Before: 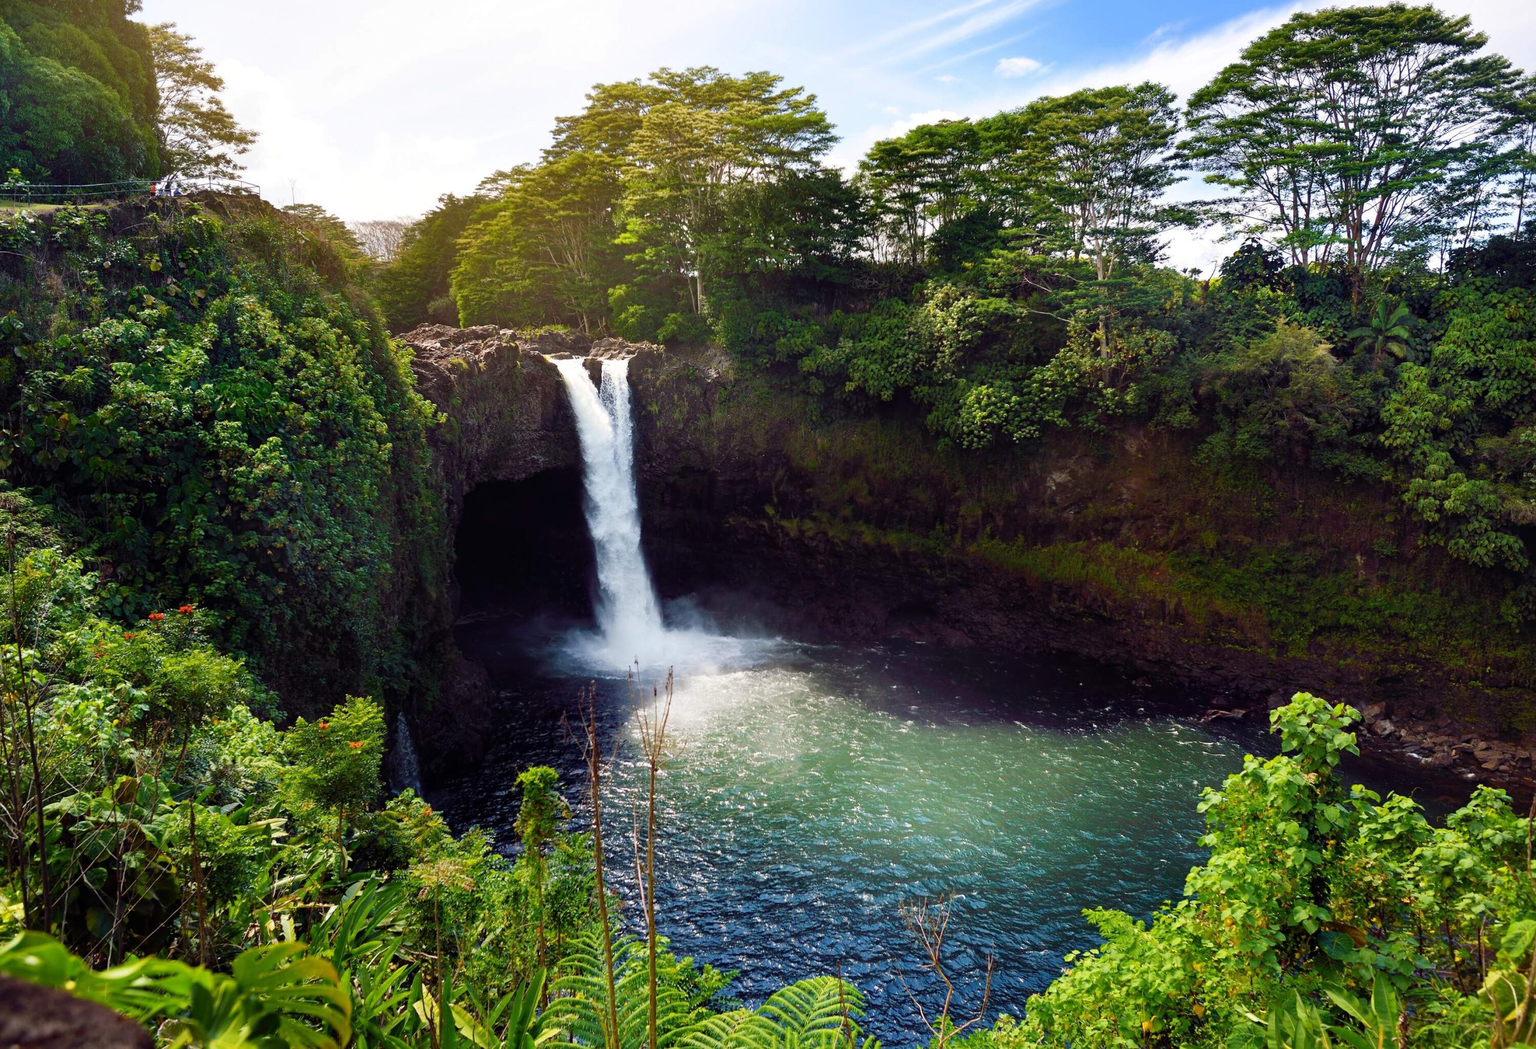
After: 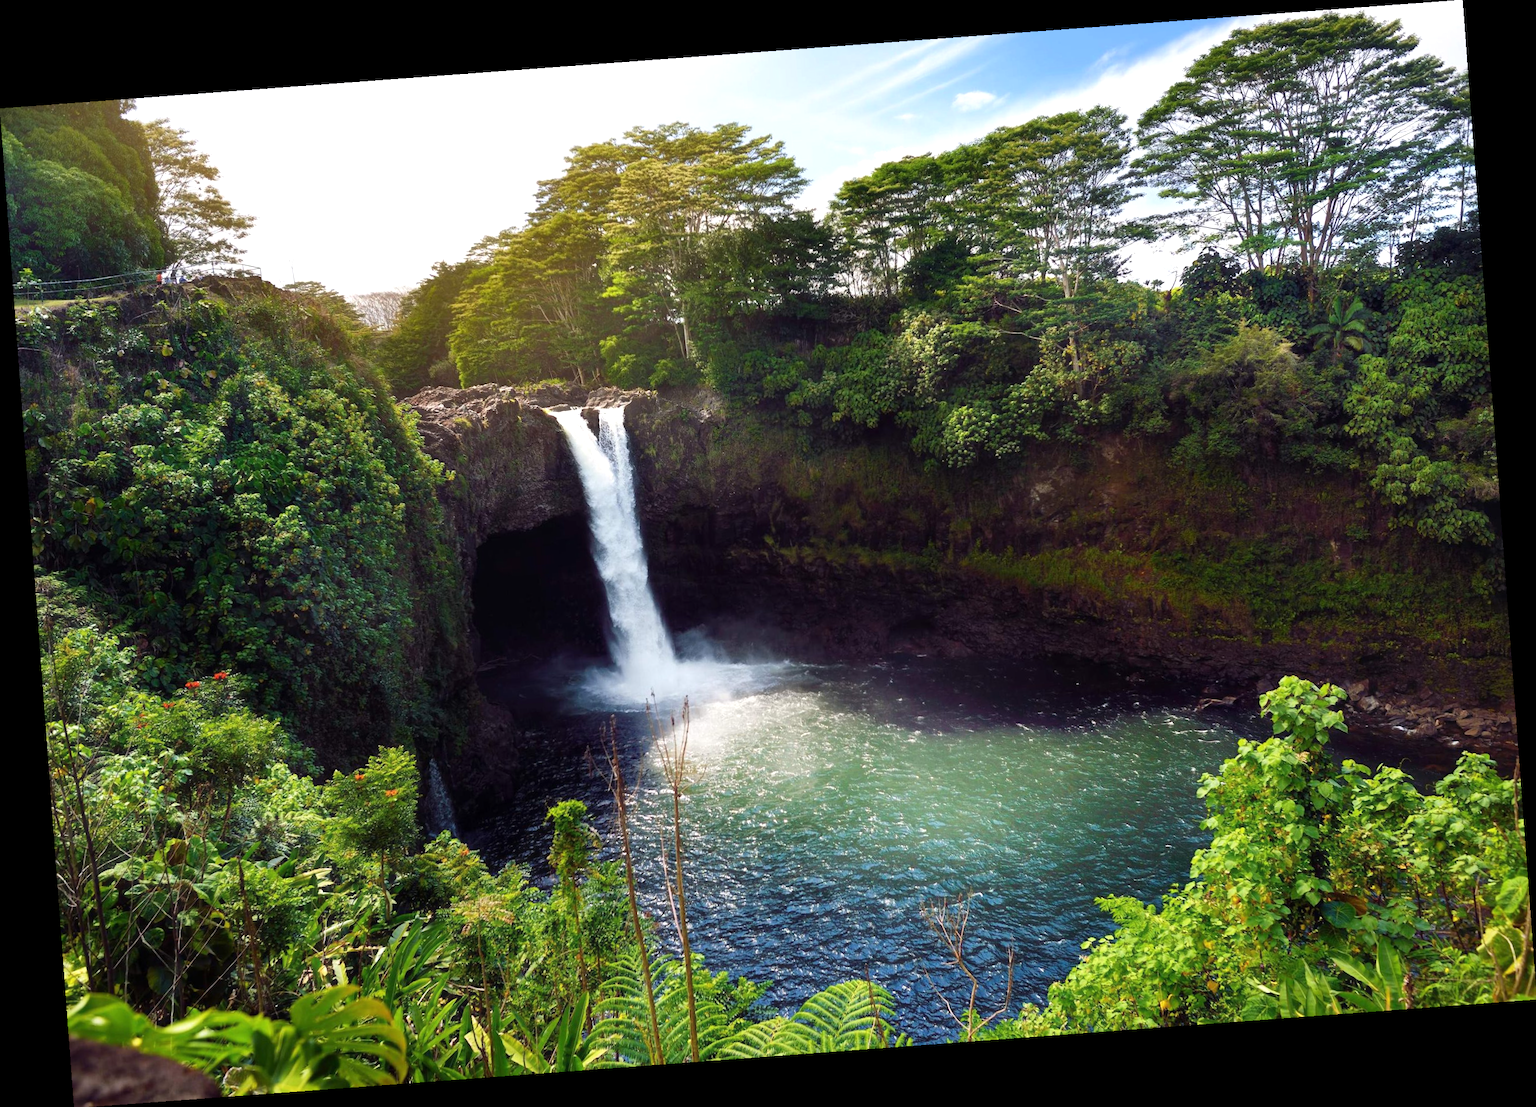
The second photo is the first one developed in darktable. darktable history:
rotate and perspective: rotation -4.25°, automatic cropping off
haze removal: strength -0.05
exposure: exposure 0.2 EV, compensate highlight preservation false
